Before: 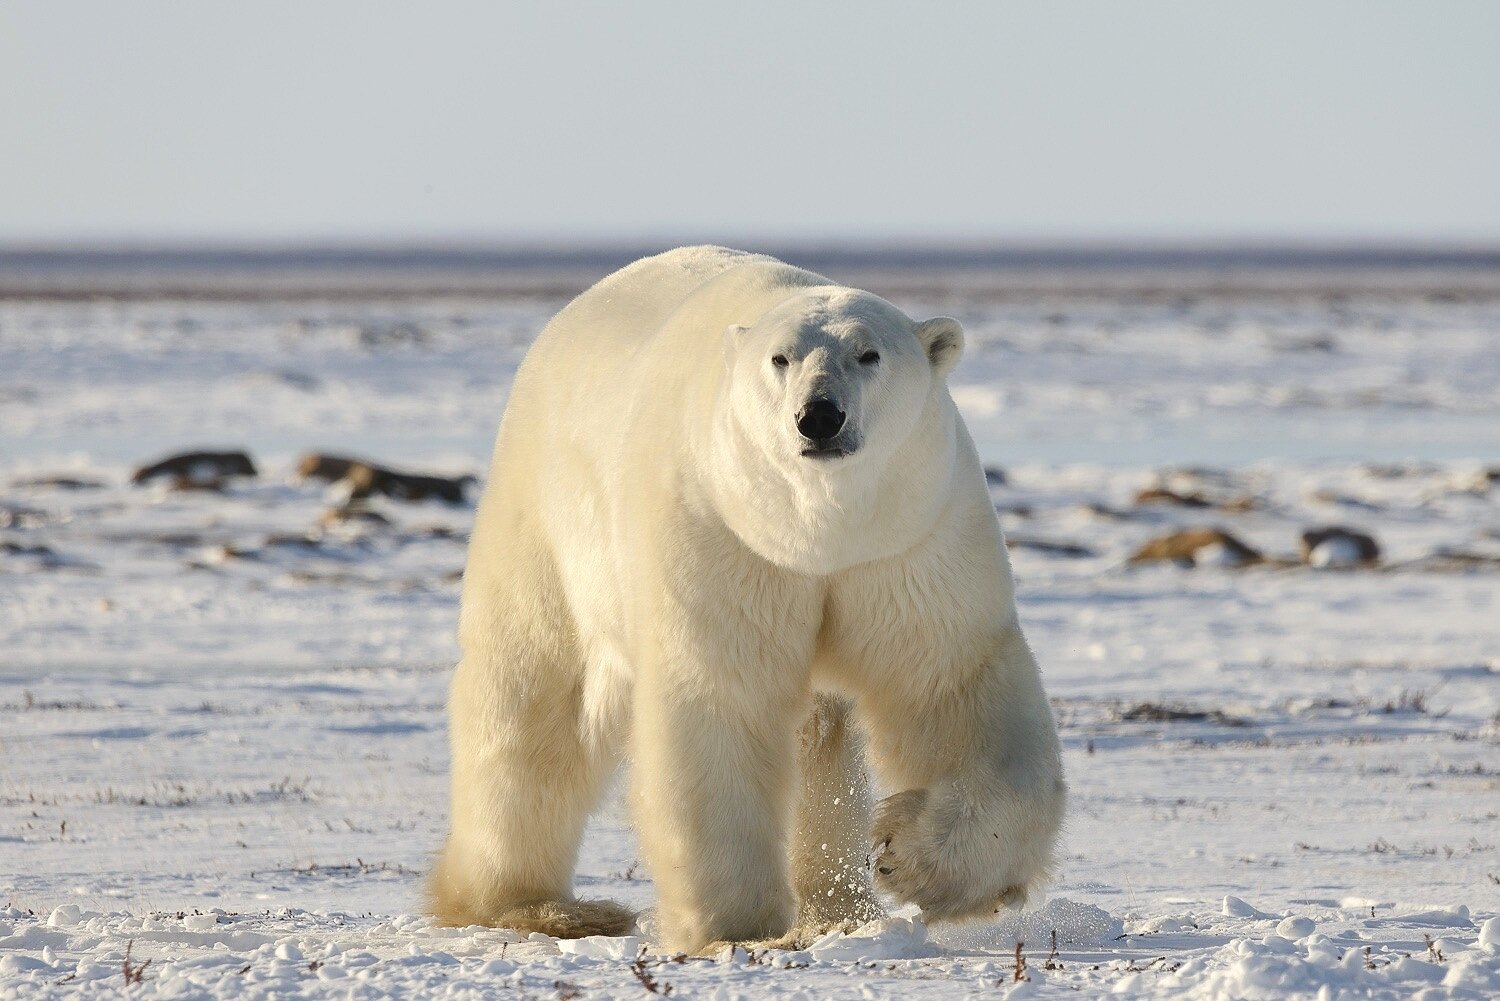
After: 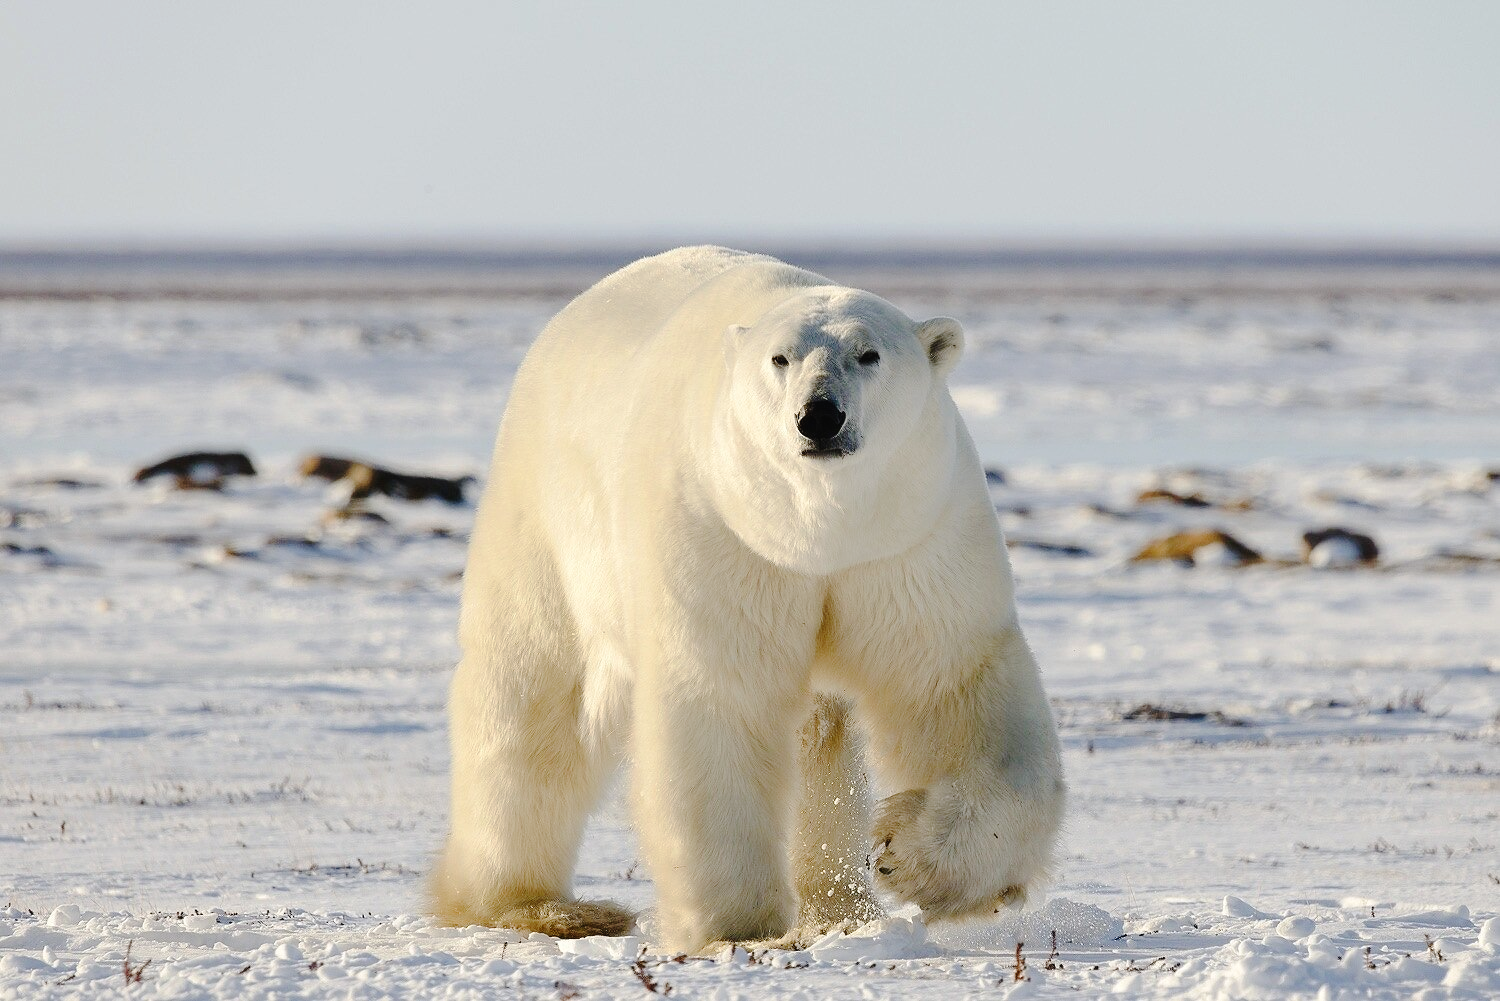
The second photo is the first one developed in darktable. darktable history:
tone curve: curves: ch0 [(0, 0) (0.003, 0.026) (0.011, 0.025) (0.025, 0.022) (0.044, 0.022) (0.069, 0.028) (0.1, 0.041) (0.136, 0.062) (0.177, 0.103) (0.224, 0.167) (0.277, 0.242) (0.335, 0.343) (0.399, 0.452) (0.468, 0.539) (0.543, 0.614) (0.623, 0.683) (0.709, 0.749) (0.801, 0.827) (0.898, 0.918) (1, 1)], preserve colors none
